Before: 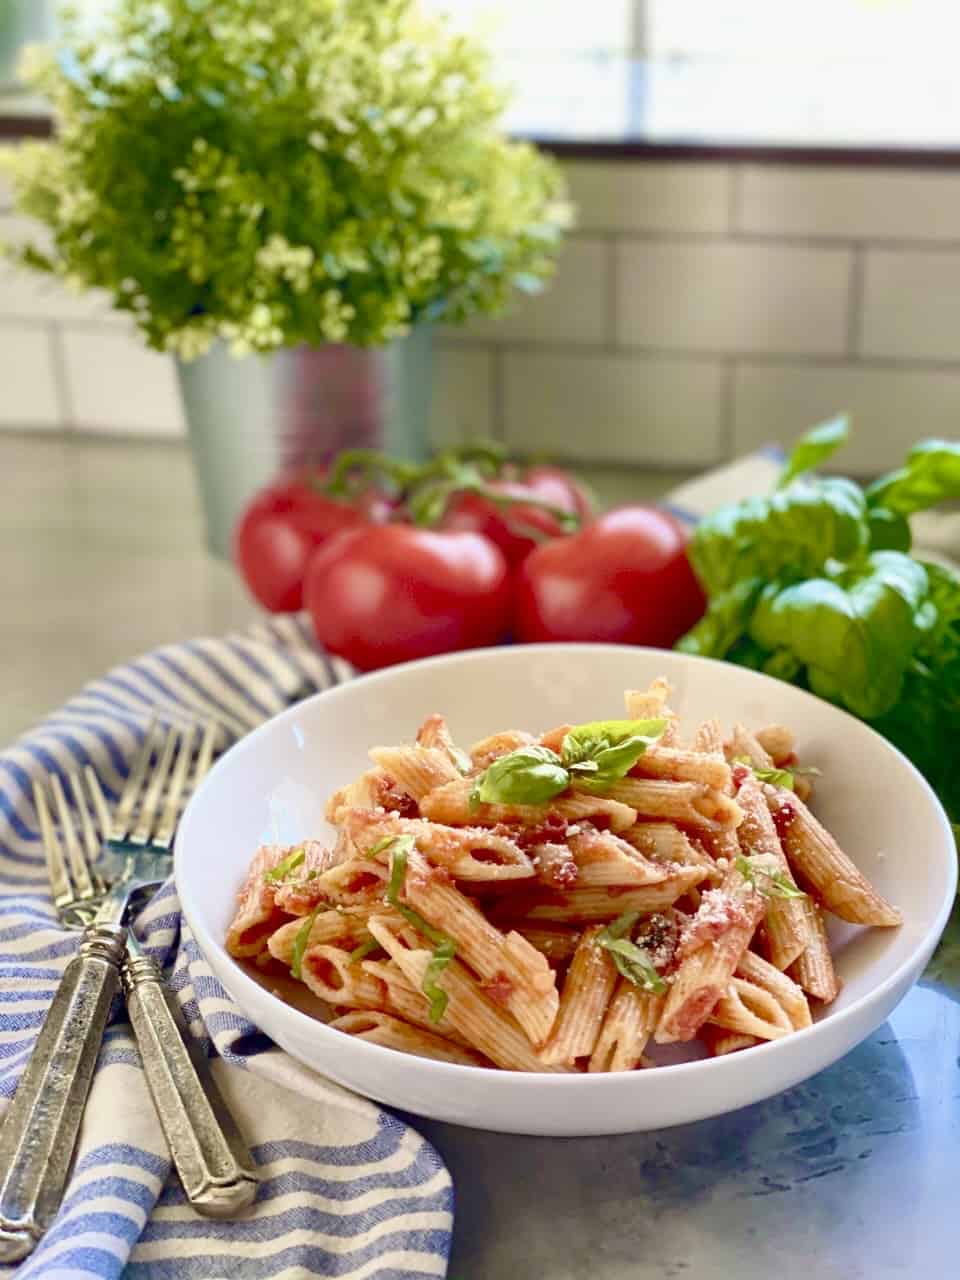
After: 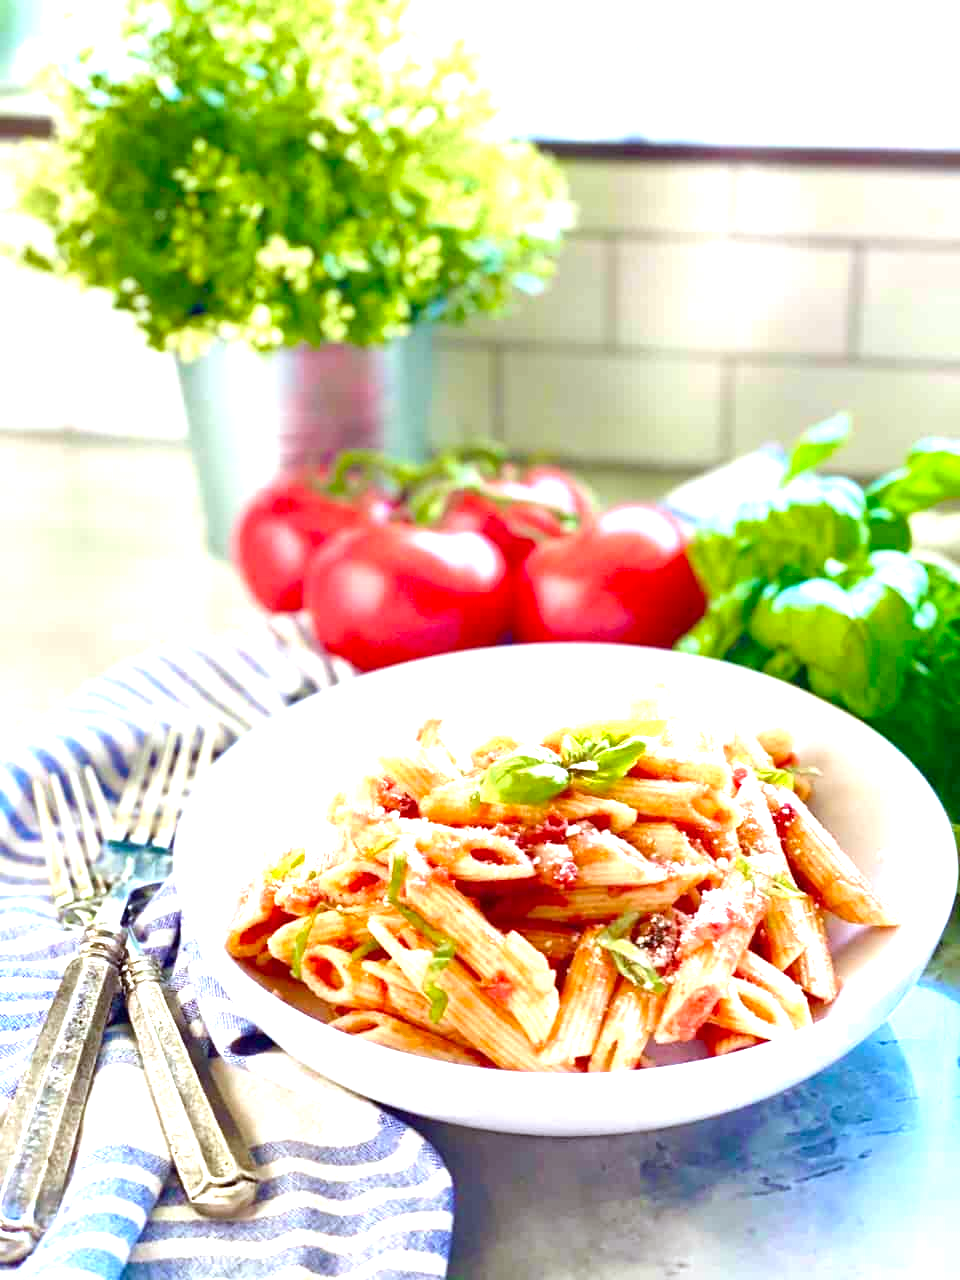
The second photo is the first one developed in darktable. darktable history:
color calibration: x 0.37, y 0.382, temperature 4318.52 K
exposure: black level correction 0, exposure 1.382 EV, compensate highlight preservation false
